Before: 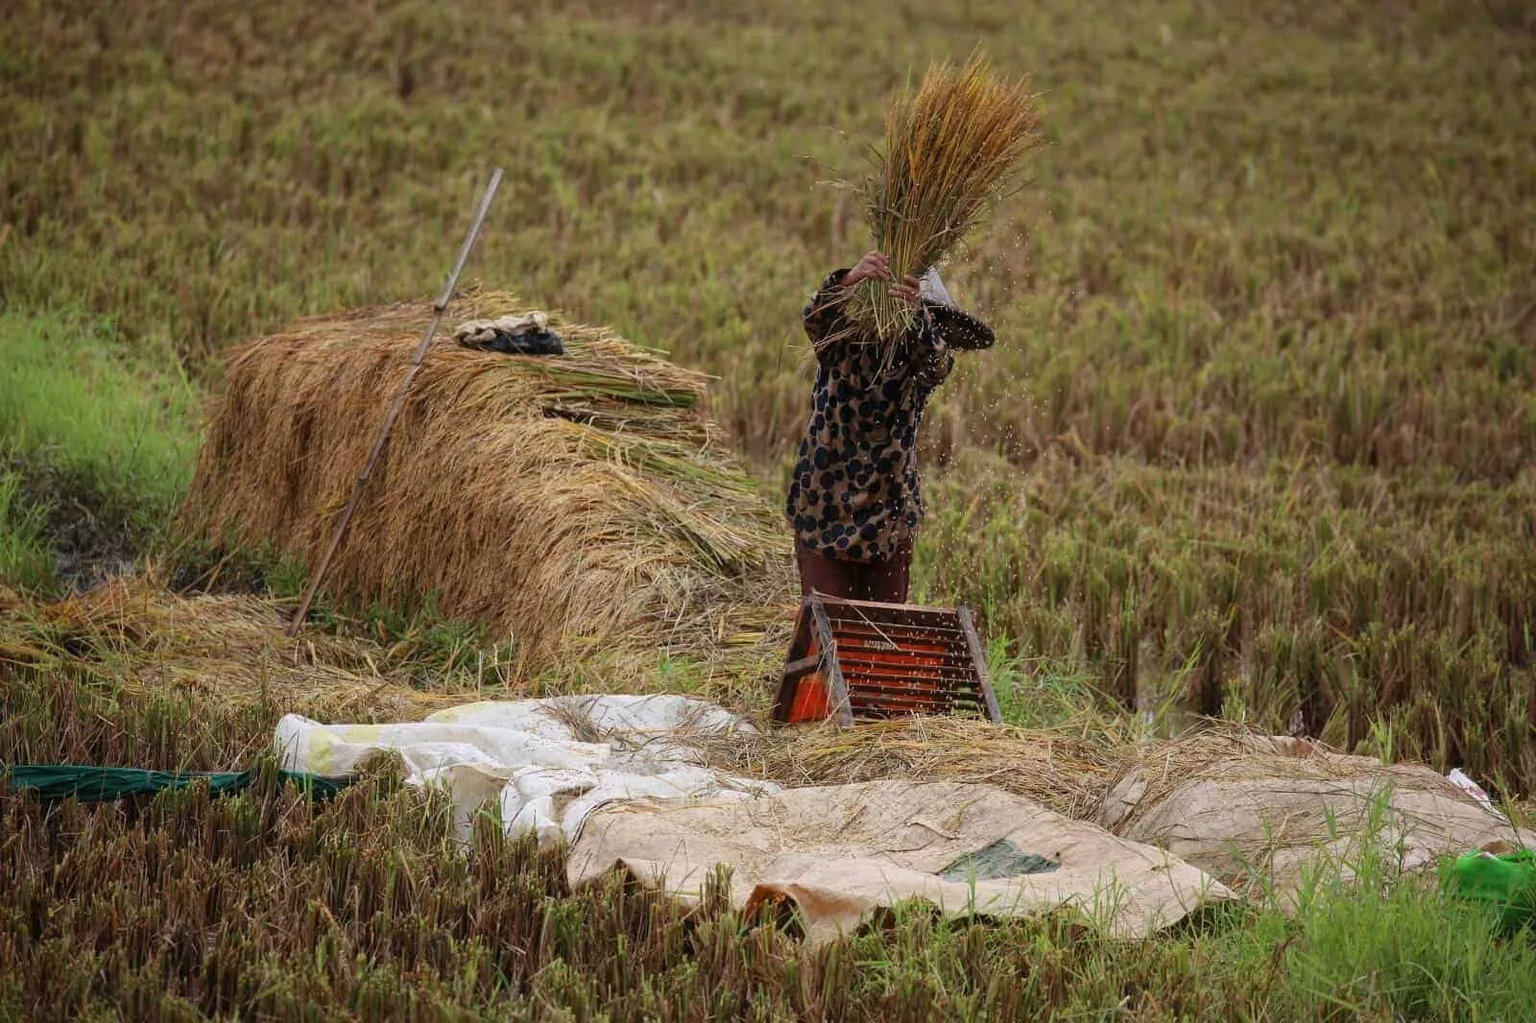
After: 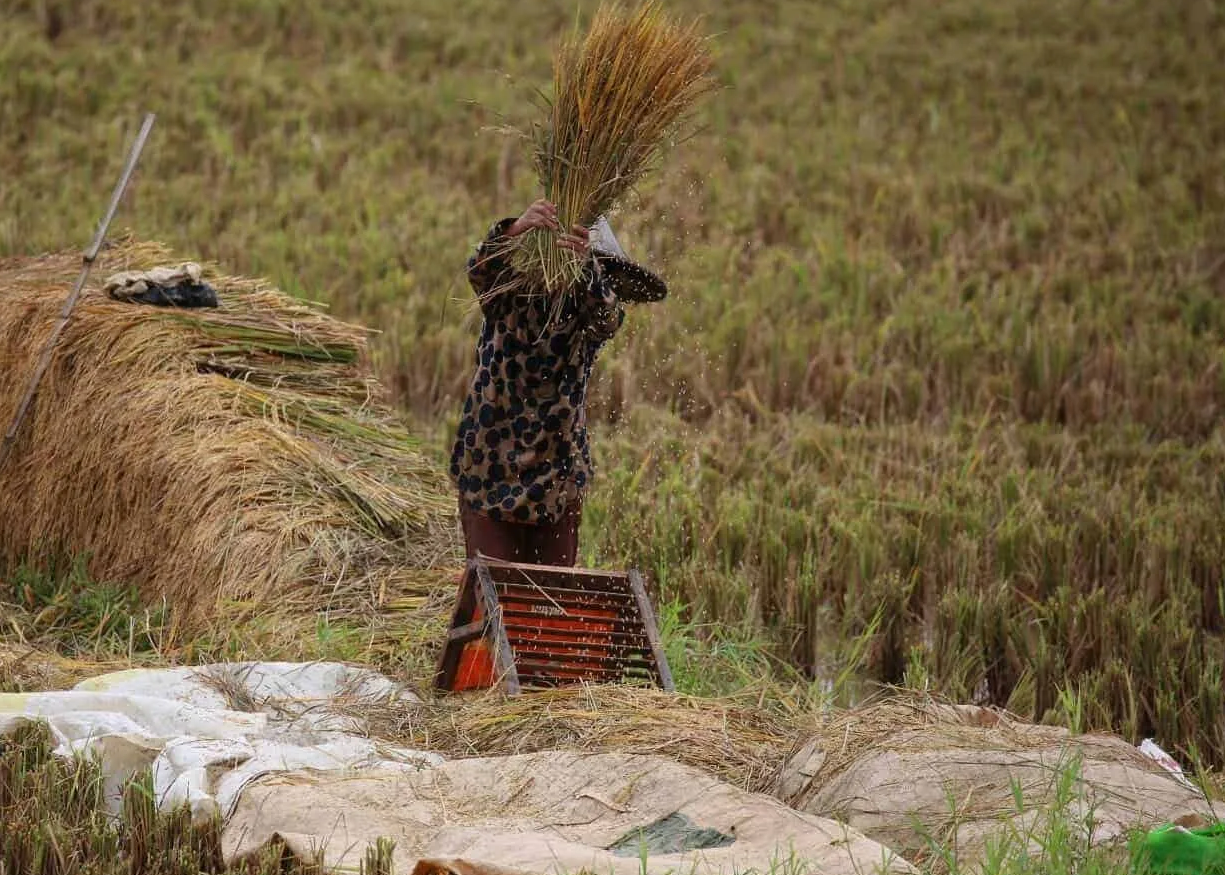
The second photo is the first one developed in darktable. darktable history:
crop: left 23.095%, top 5.827%, bottom 11.854%
tone equalizer: on, module defaults
